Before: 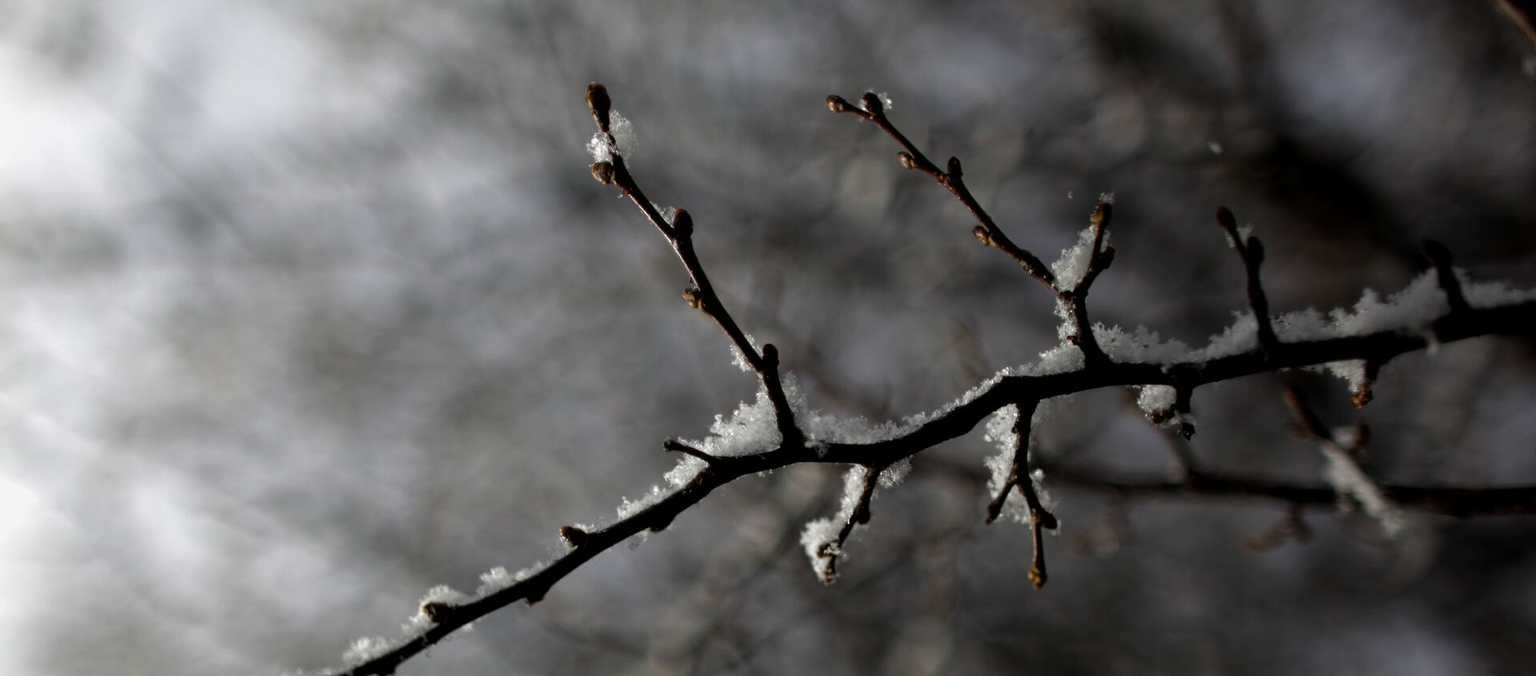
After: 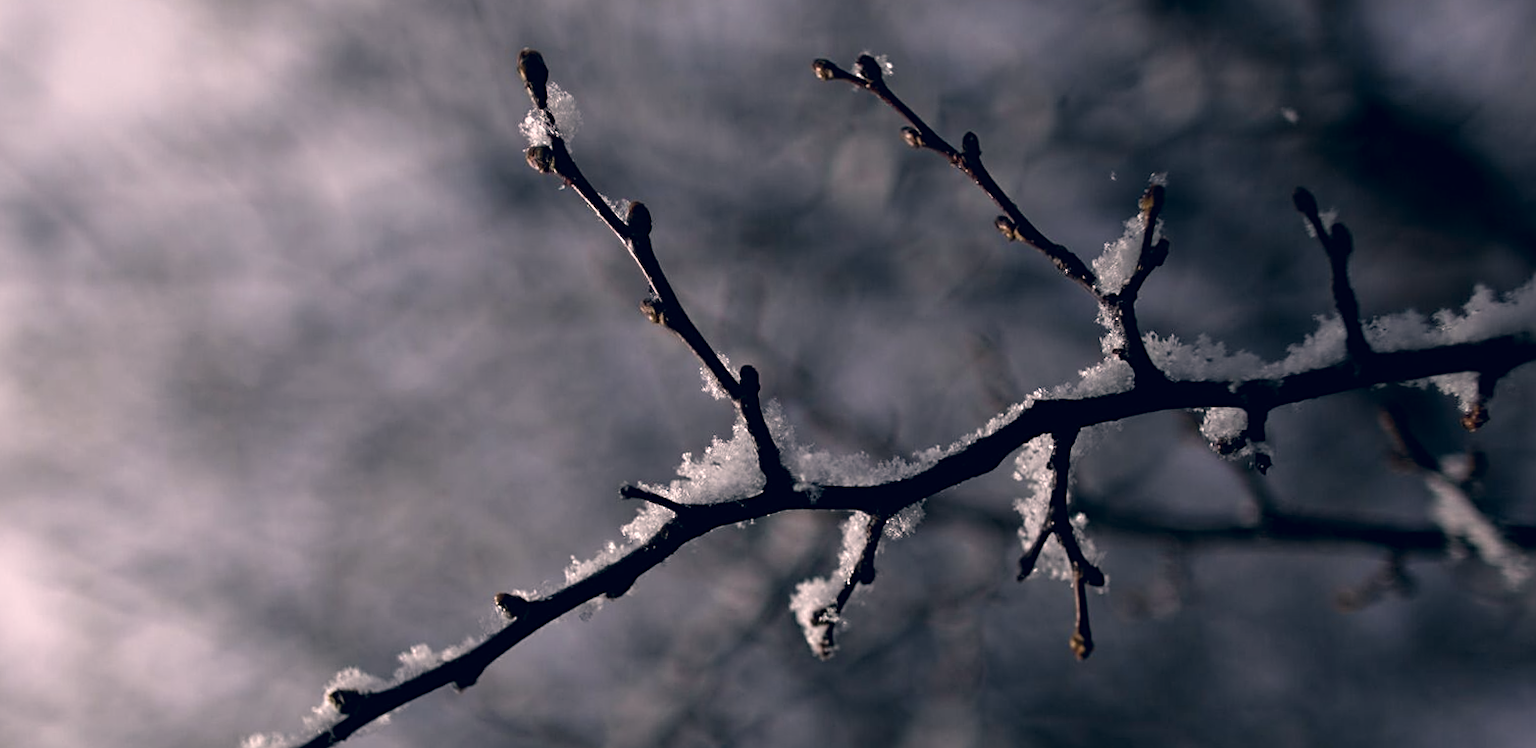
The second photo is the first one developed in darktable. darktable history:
rotate and perspective: rotation -1°, crop left 0.011, crop right 0.989, crop top 0.025, crop bottom 0.975
sharpen: on, module defaults
crop: left 9.807%, top 6.259%, right 7.334%, bottom 2.177%
color correction: highlights a* 14.46, highlights b* 5.85, shadows a* -5.53, shadows b* -15.24, saturation 0.85
